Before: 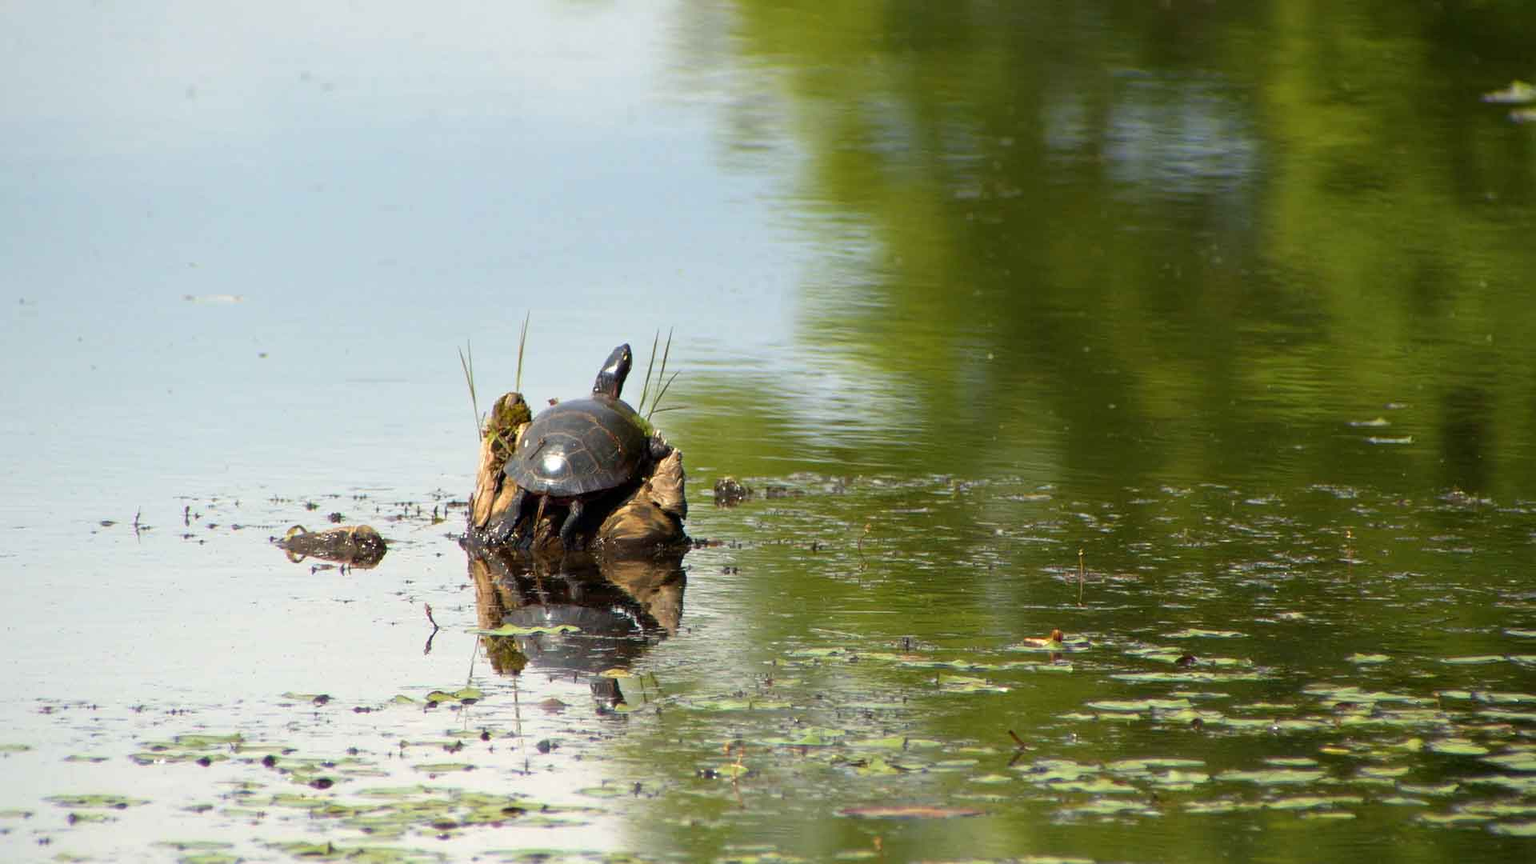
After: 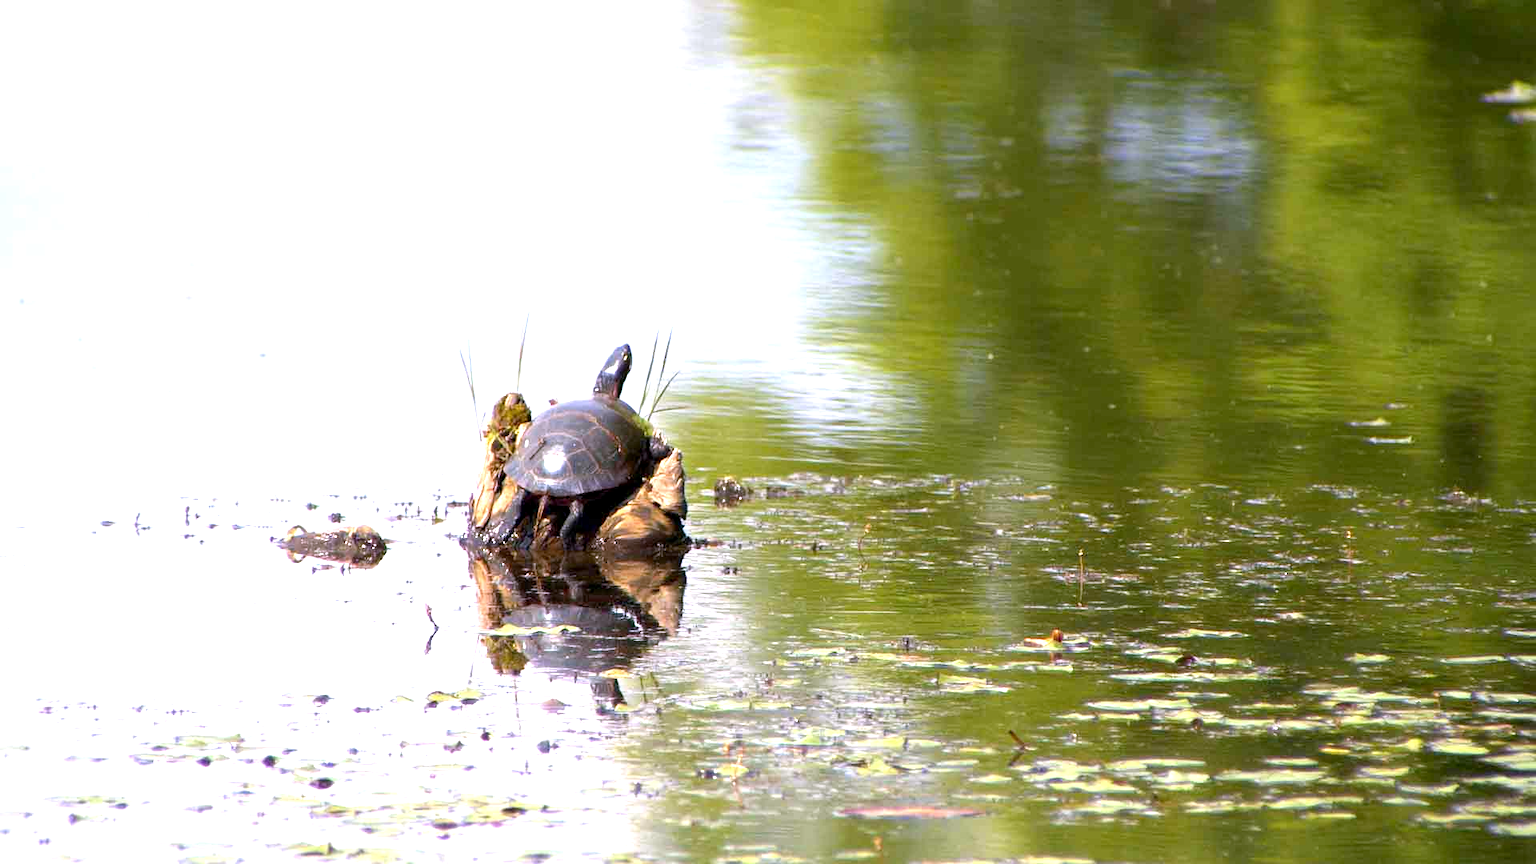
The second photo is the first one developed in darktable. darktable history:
exposure: black level correction 0.001, exposure 1 EV, compensate highlight preservation false
white balance: red 1.042, blue 1.17
